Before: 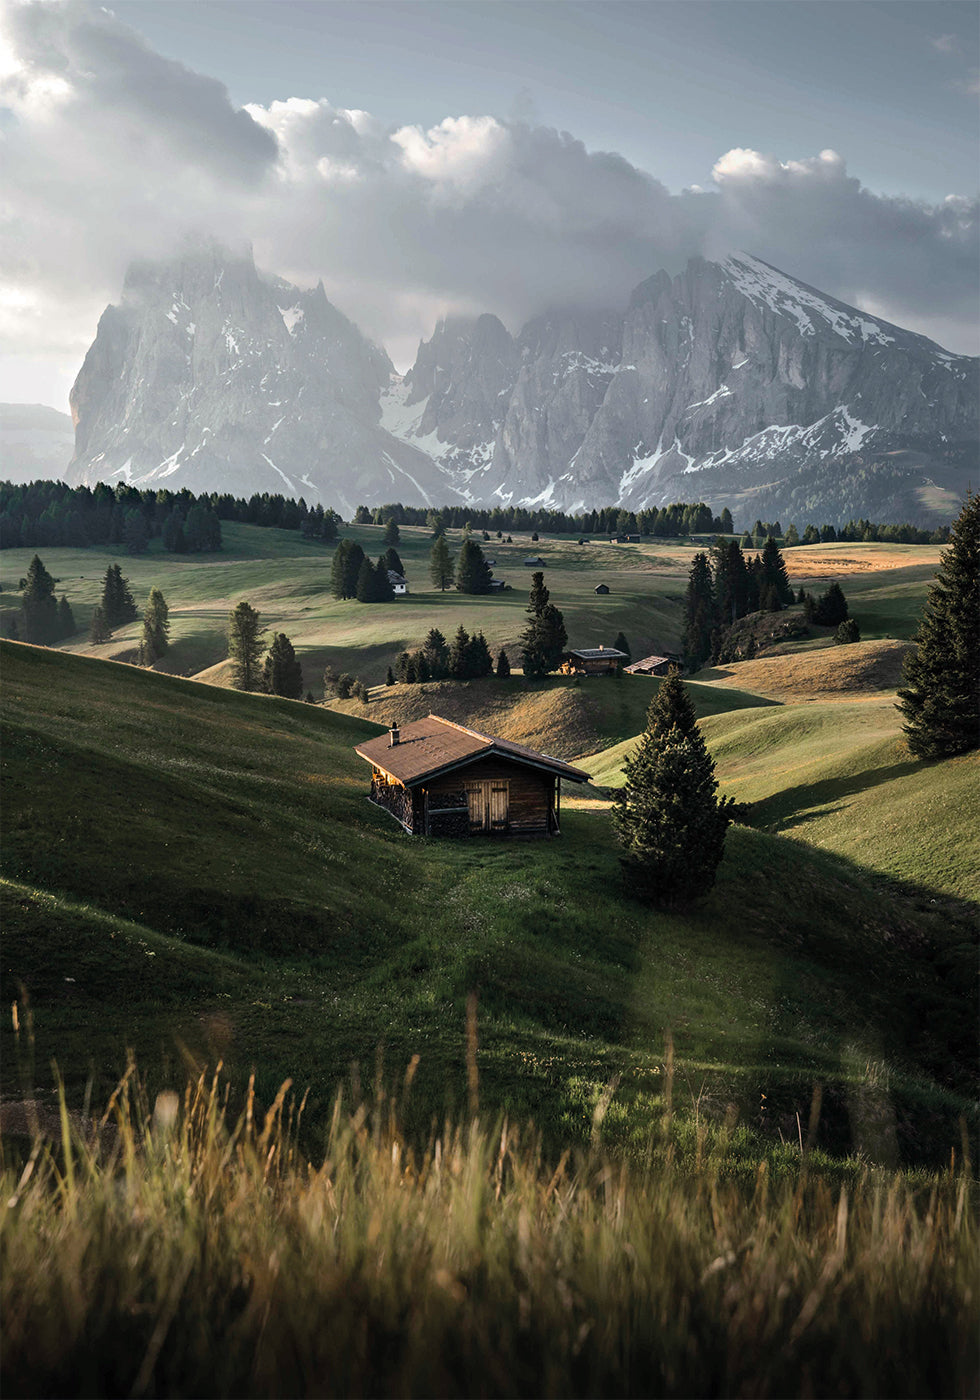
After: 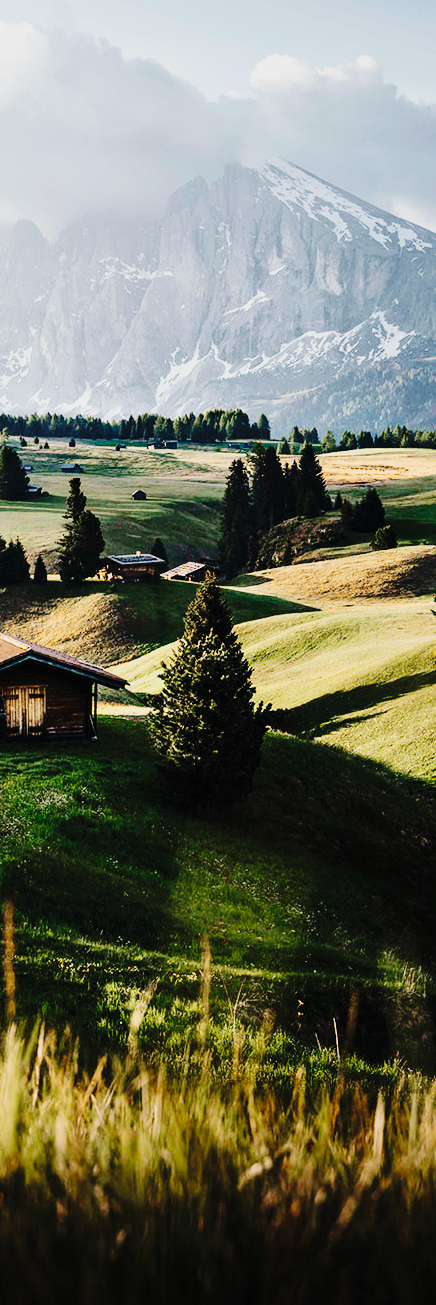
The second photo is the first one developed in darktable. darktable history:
base curve: curves: ch0 [(0, 0) (0.028, 0.03) (0.121, 0.232) (0.46, 0.748) (0.859, 0.968) (1, 1)], preserve colors none
tone curve: curves: ch0 [(0, 0.006) (0.184, 0.117) (0.405, 0.46) (0.456, 0.528) (0.634, 0.728) (0.877, 0.89) (0.984, 0.935)]; ch1 [(0, 0) (0.443, 0.43) (0.492, 0.489) (0.566, 0.579) (0.595, 0.625) (0.608, 0.667) (0.65, 0.729) (1, 1)]; ch2 [(0, 0) (0.33, 0.301) (0.421, 0.443) (0.447, 0.489) (0.495, 0.505) (0.537, 0.583) (0.586, 0.591) (0.663, 0.686) (1, 1)], preserve colors none
crop: left 47.317%, top 6.748%, right 8.113%
velvia: on, module defaults
